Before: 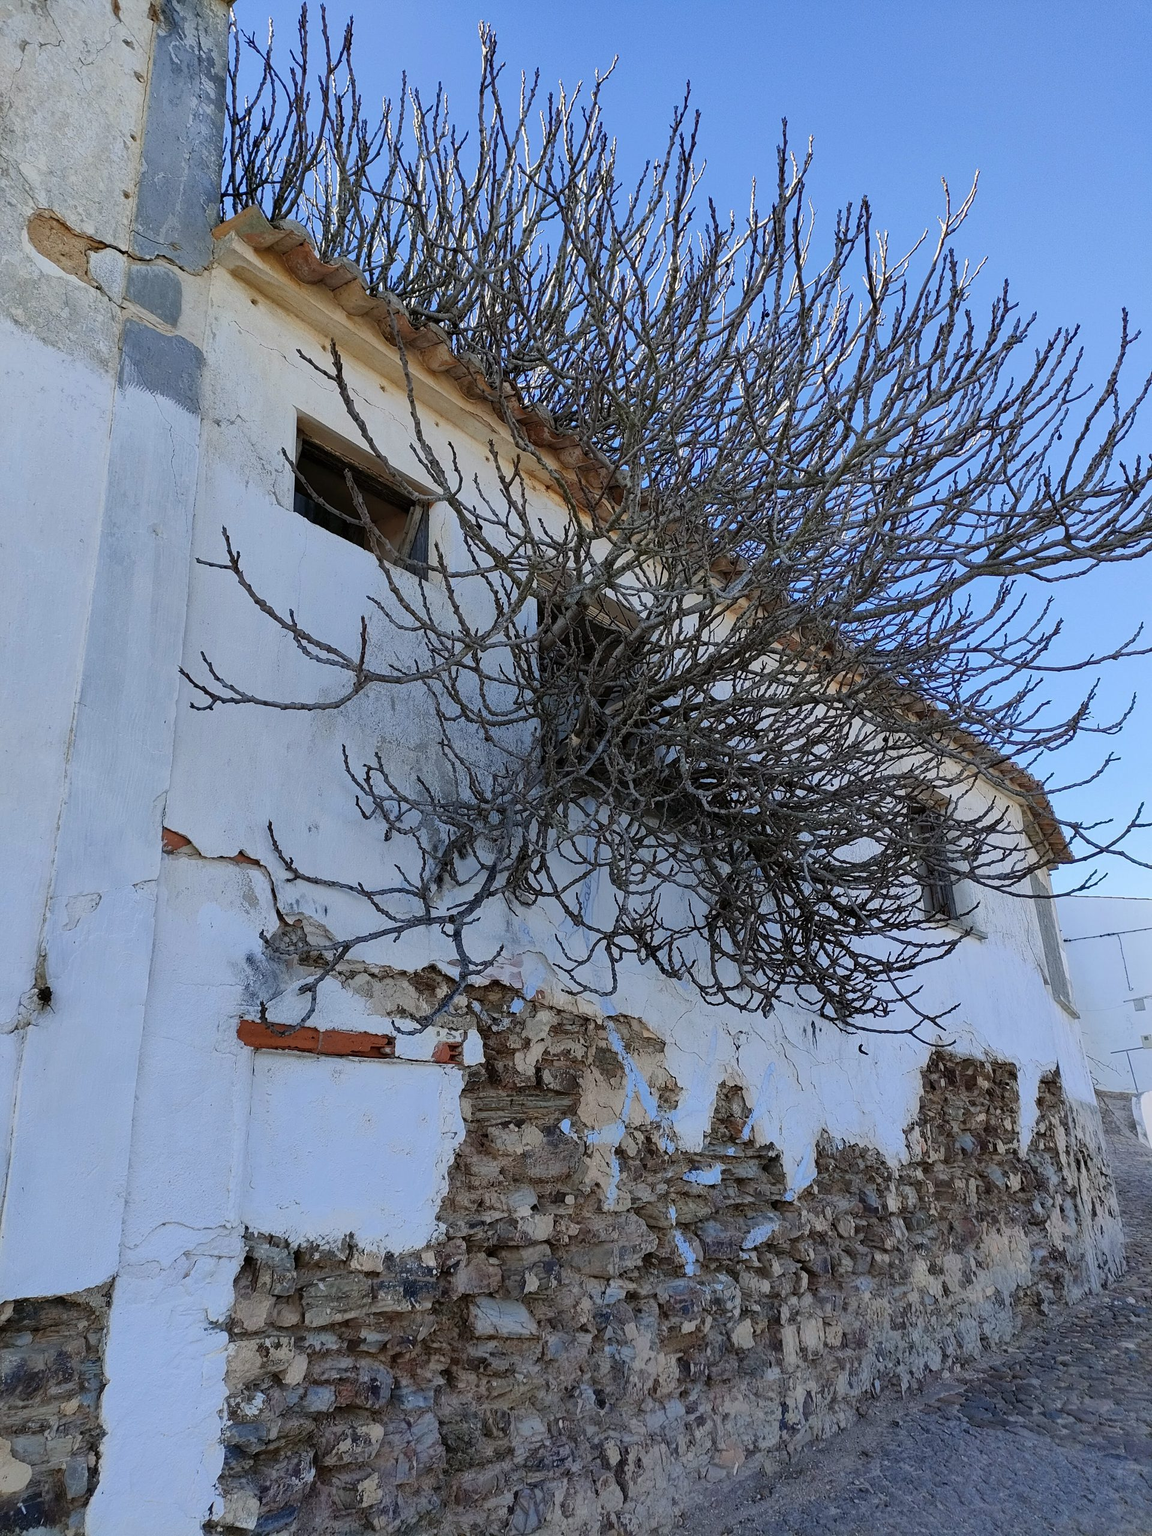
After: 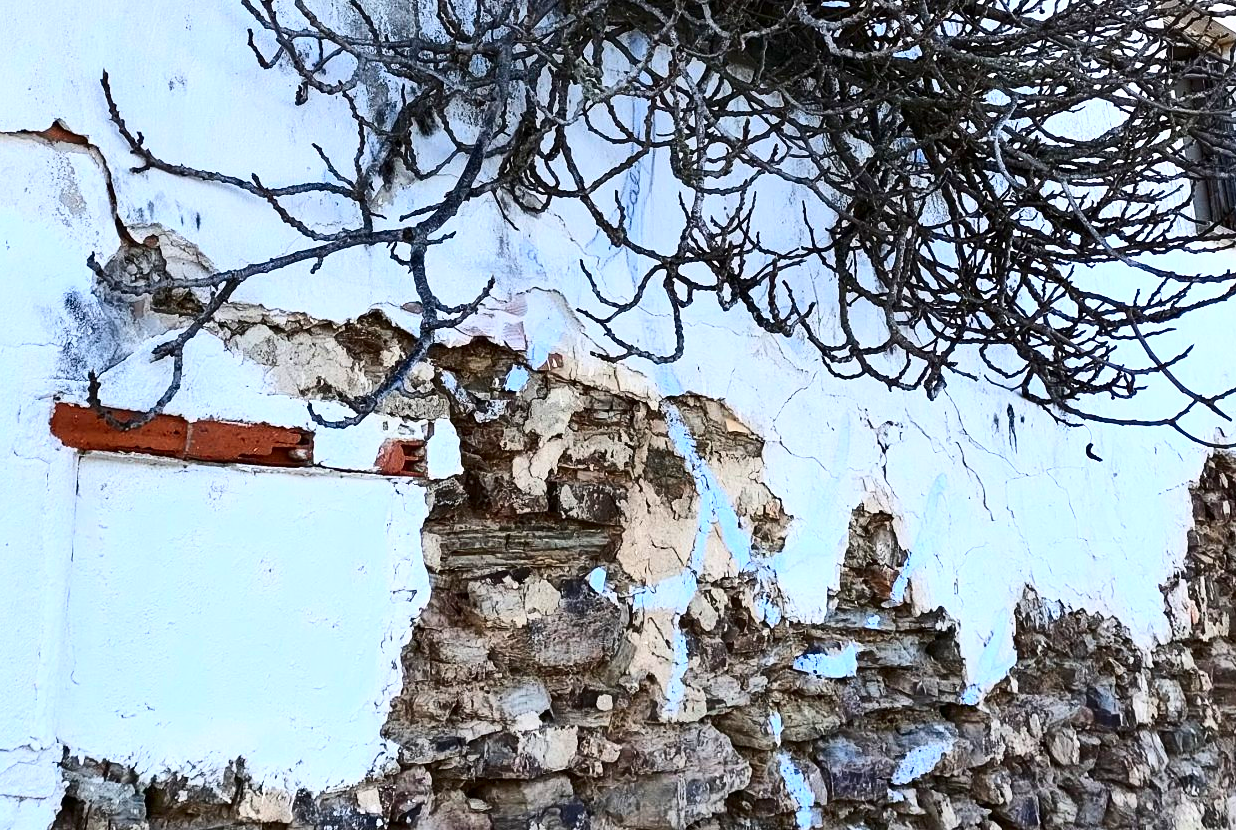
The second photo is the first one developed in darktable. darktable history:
exposure: black level correction -0.002, exposure 0.713 EV, compensate highlight preservation false
contrast brightness saturation: contrast 0.404, brightness 0.05, saturation 0.261
crop: left 17.989%, top 50.687%, right 17.619%, bottom 16.89%
local contrast: highlights 107%, shadows 101%, detail 119%, midtone range 0.2
shadows and highlights: shadows 25.19, highlights -24.54
